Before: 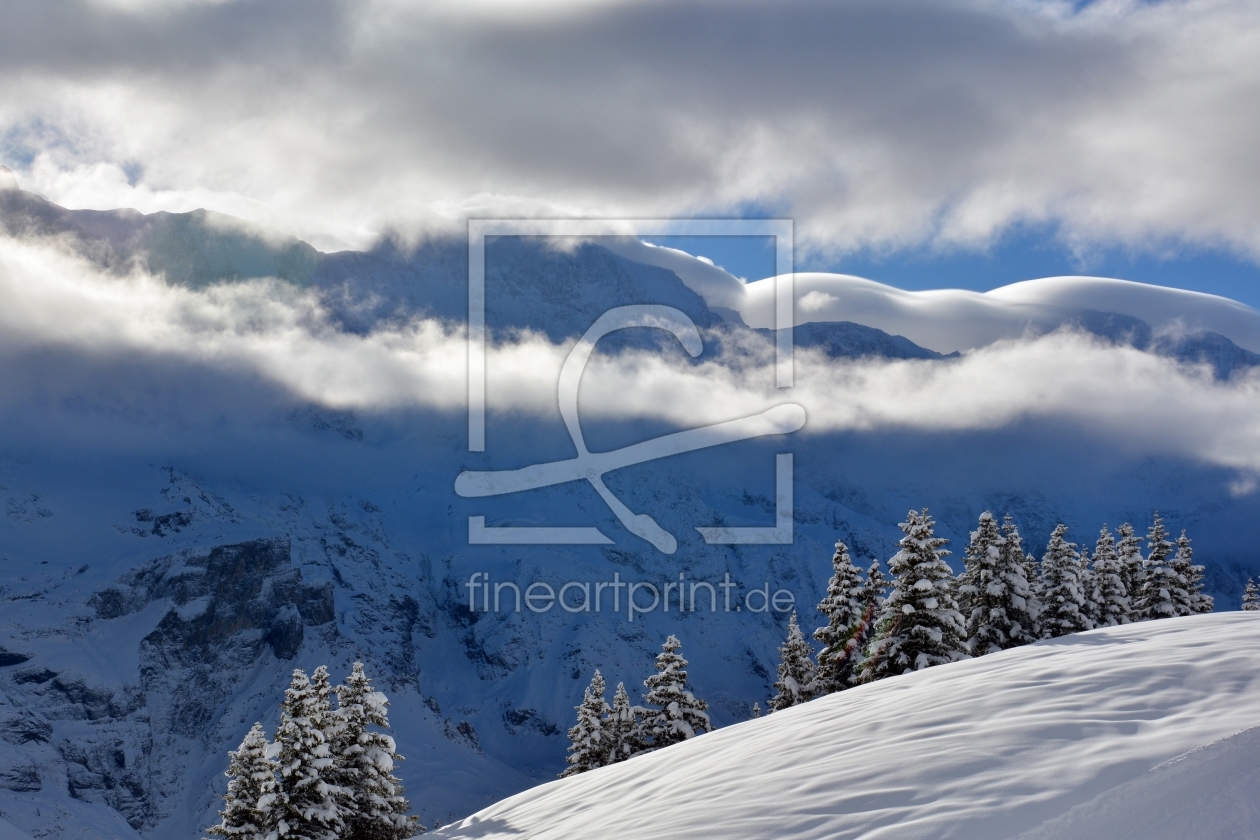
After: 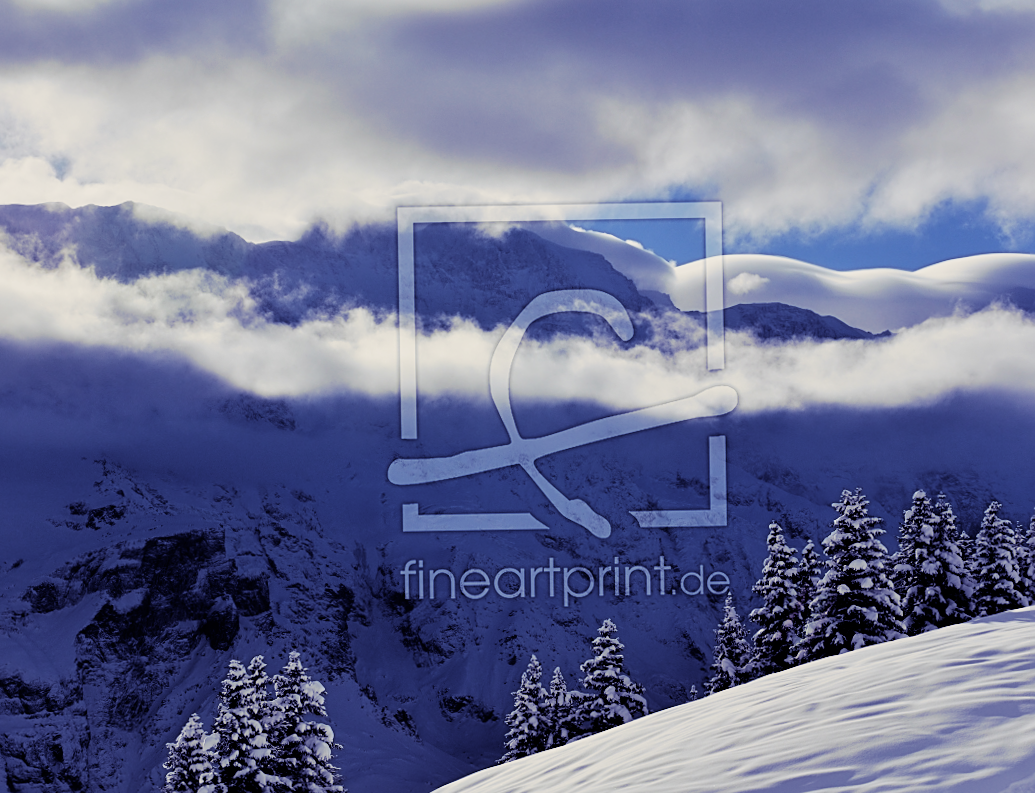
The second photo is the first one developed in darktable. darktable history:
crop and rotate: angle 1°, left 4.281%, top 0.642%, right 11.383%, bottom 2.486%
split-toning: shadows › hue 242.67°, shadows › saturation 0.733, highlights › hue 45.33°, highlights › saturation 0.667, balance -53.304, compress 21.15%
sharpen: on, module defaults
filmic rgb: black relative exposure -5 EV, hardness 2.88, contrast 1.3, highlights saturation mix -10%
